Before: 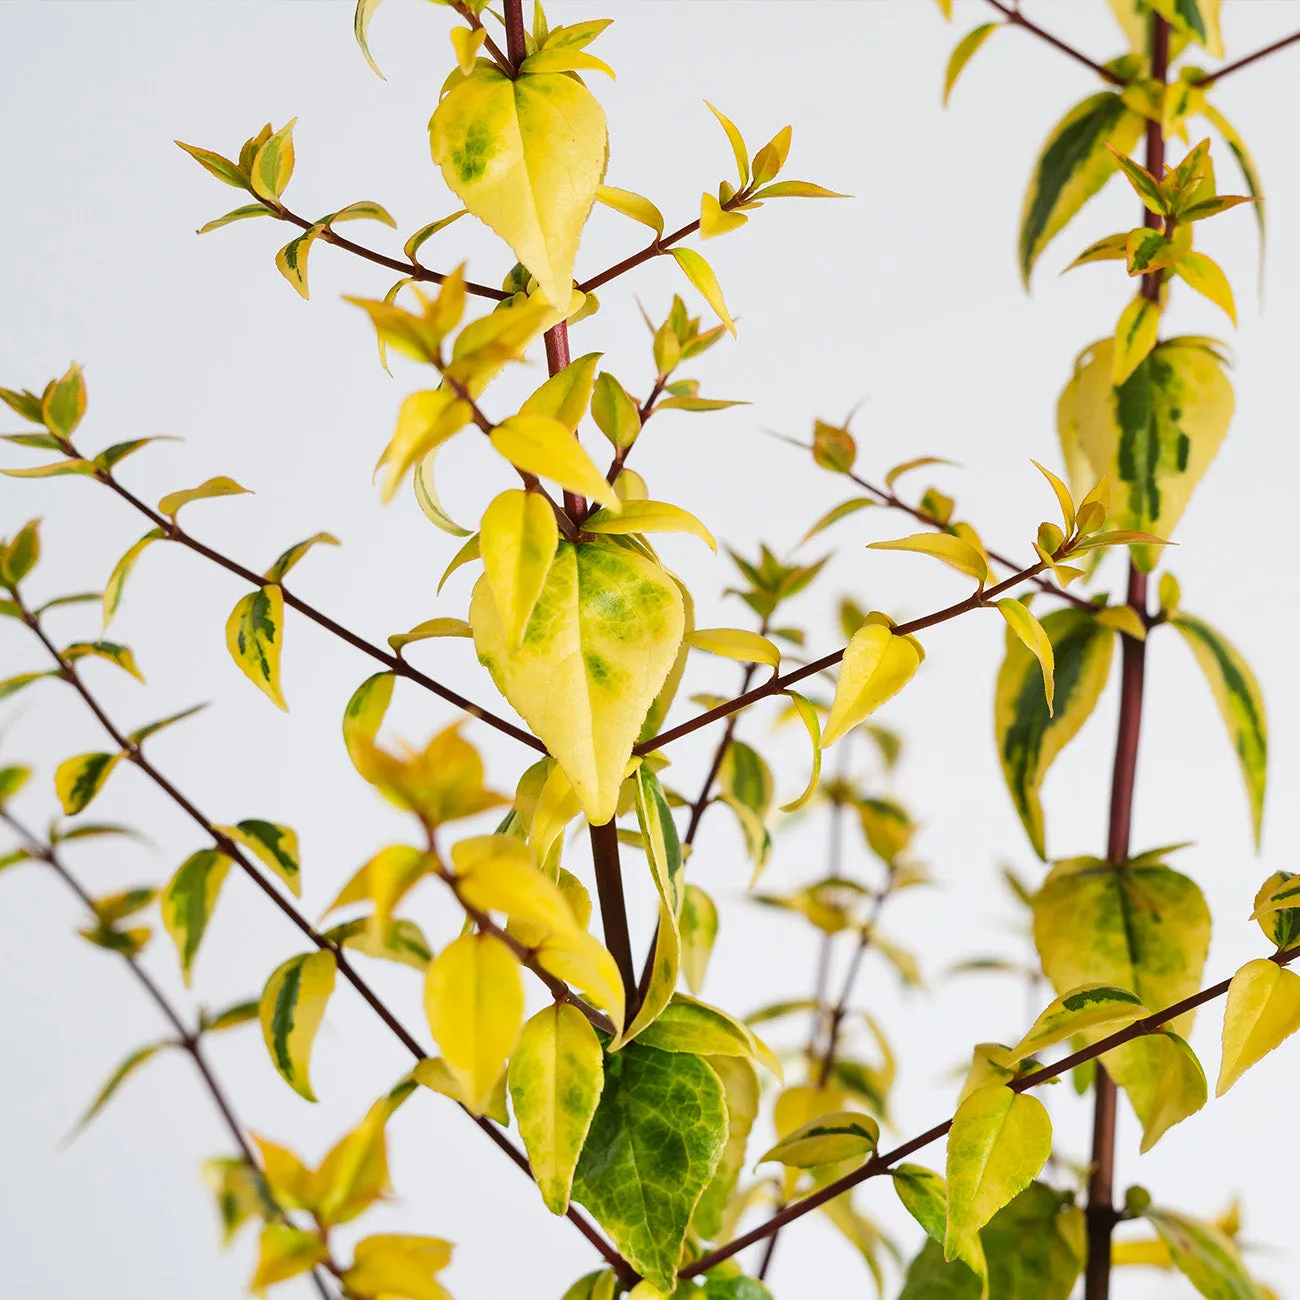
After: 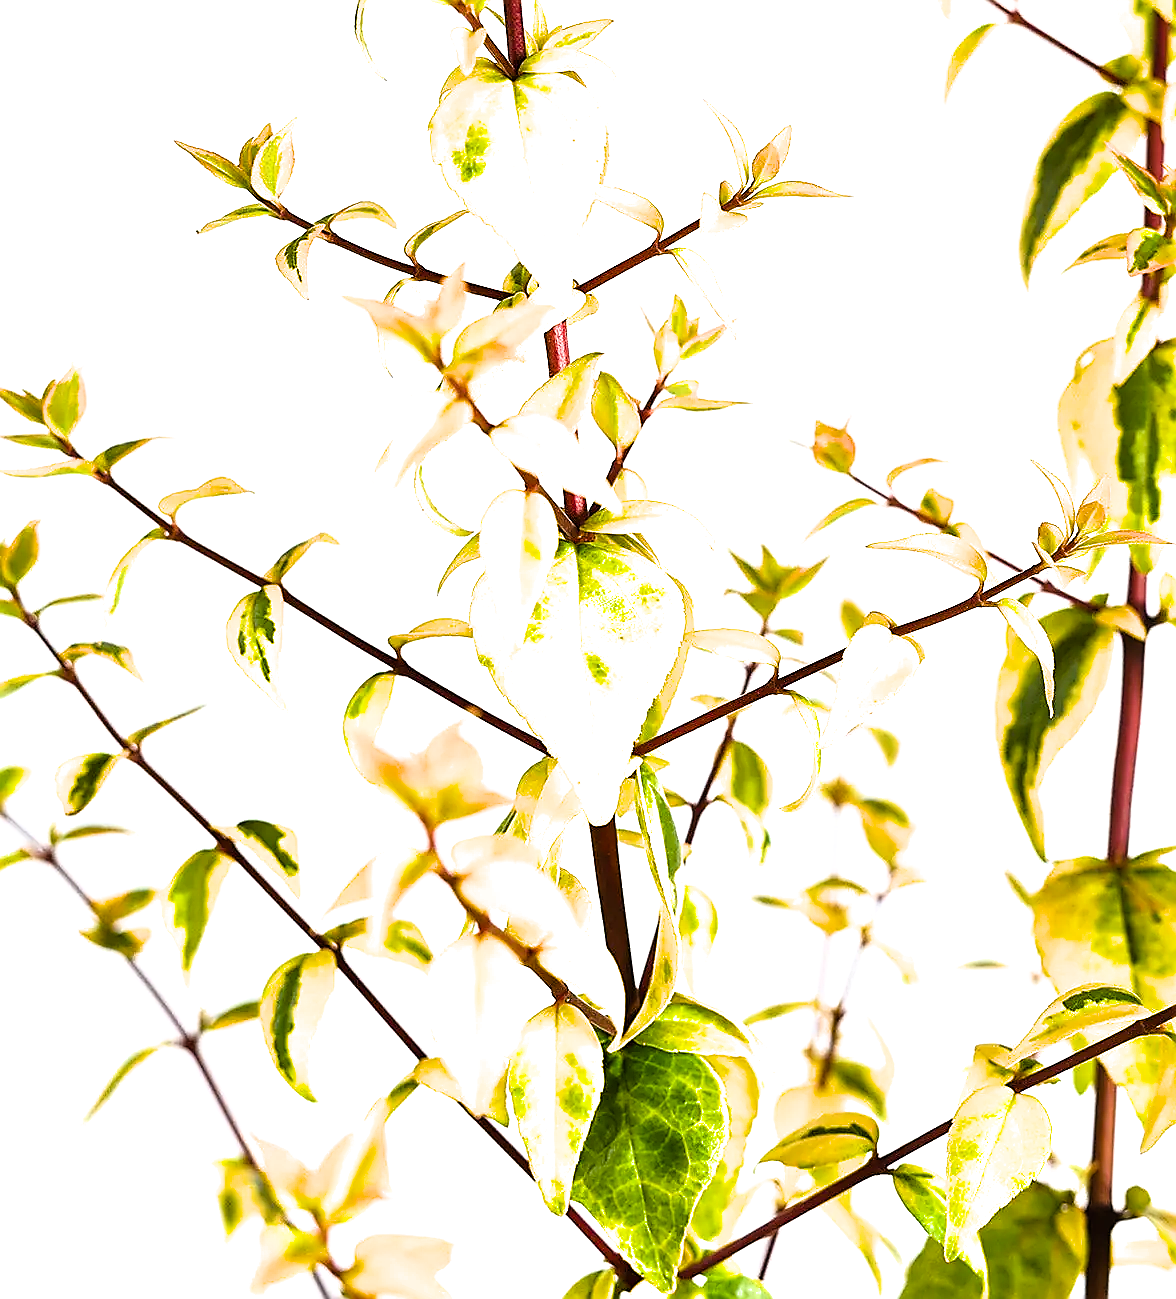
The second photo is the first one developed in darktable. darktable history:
crop: right 9.52%, bottom 0.025%
sharpen: radius 1.349, amount 1.236, threshold 0.7
color balance rgb: power › chroma 0.321%, power › hue 23.55°, linear chroma grading › mid-tones 7.245%, perceptual saturation grading › global saturation 25.691%
filmic rgb: black relative exposure -7.96 EV, white relative exposure 2.47 EV, threshold 5.99 EV, hardness 6.4, color science v6 (2022), enable highlight reconstruction true
exposure: black level correction 0, exposure 0.896 EV, compensate highlight preservation false
